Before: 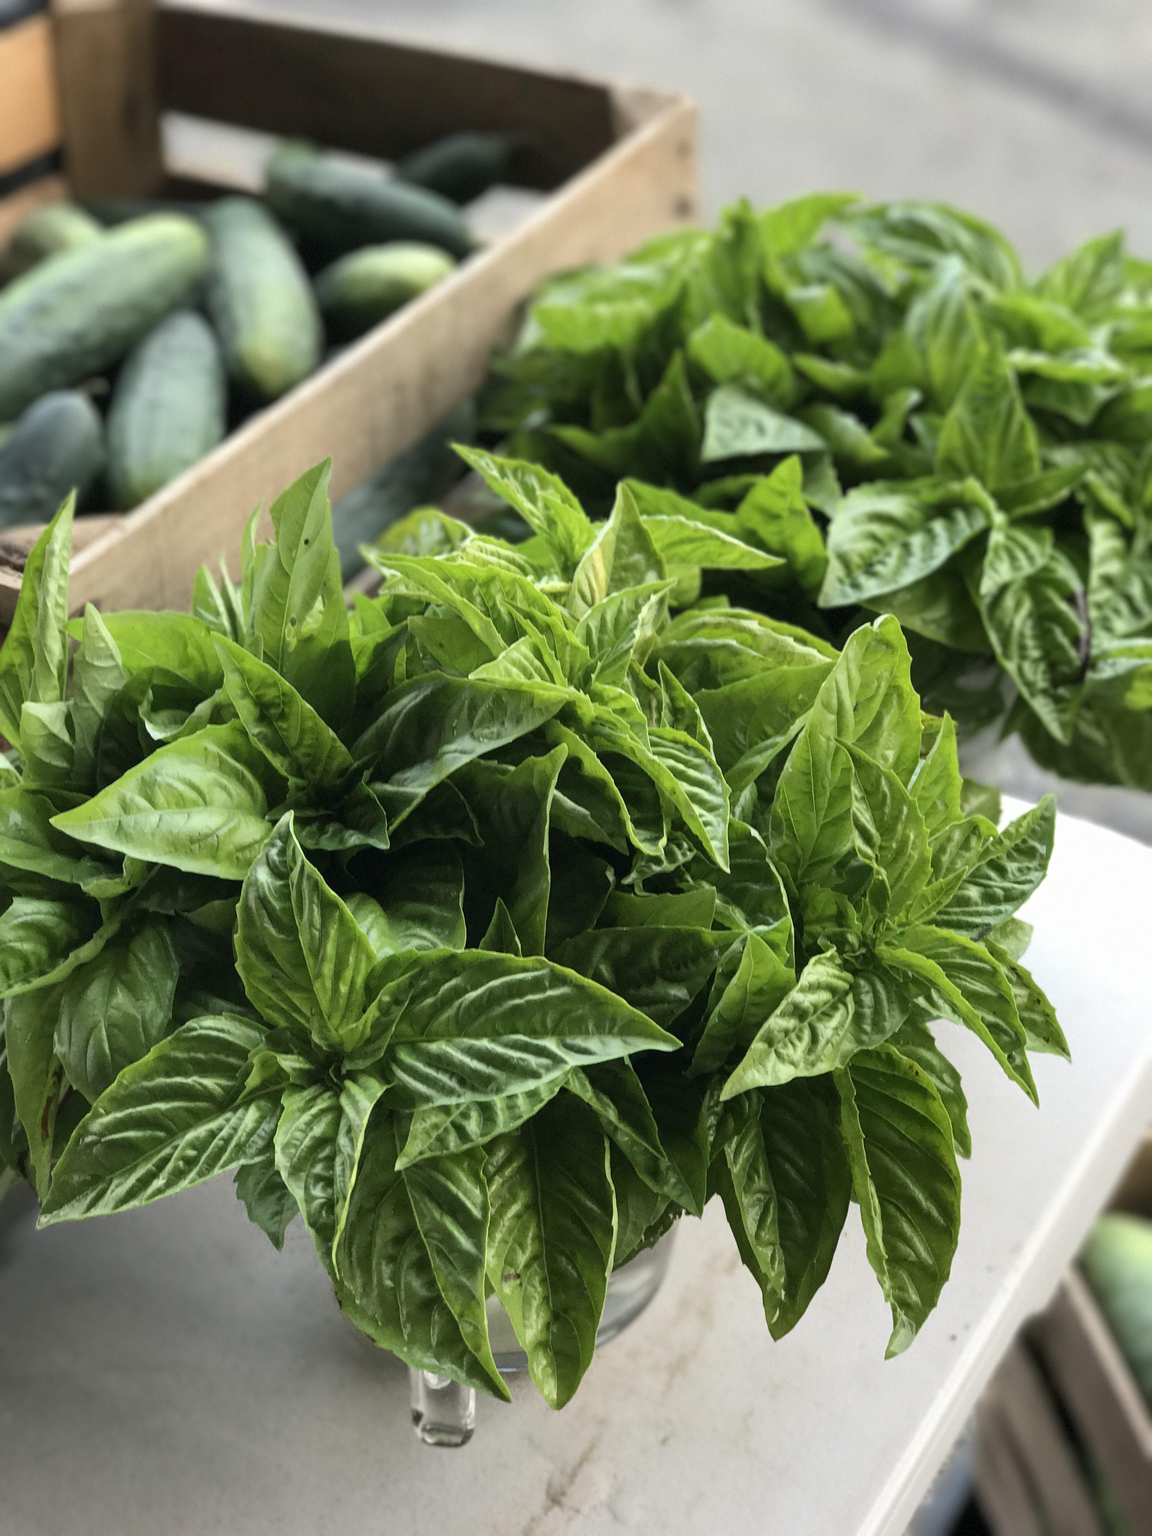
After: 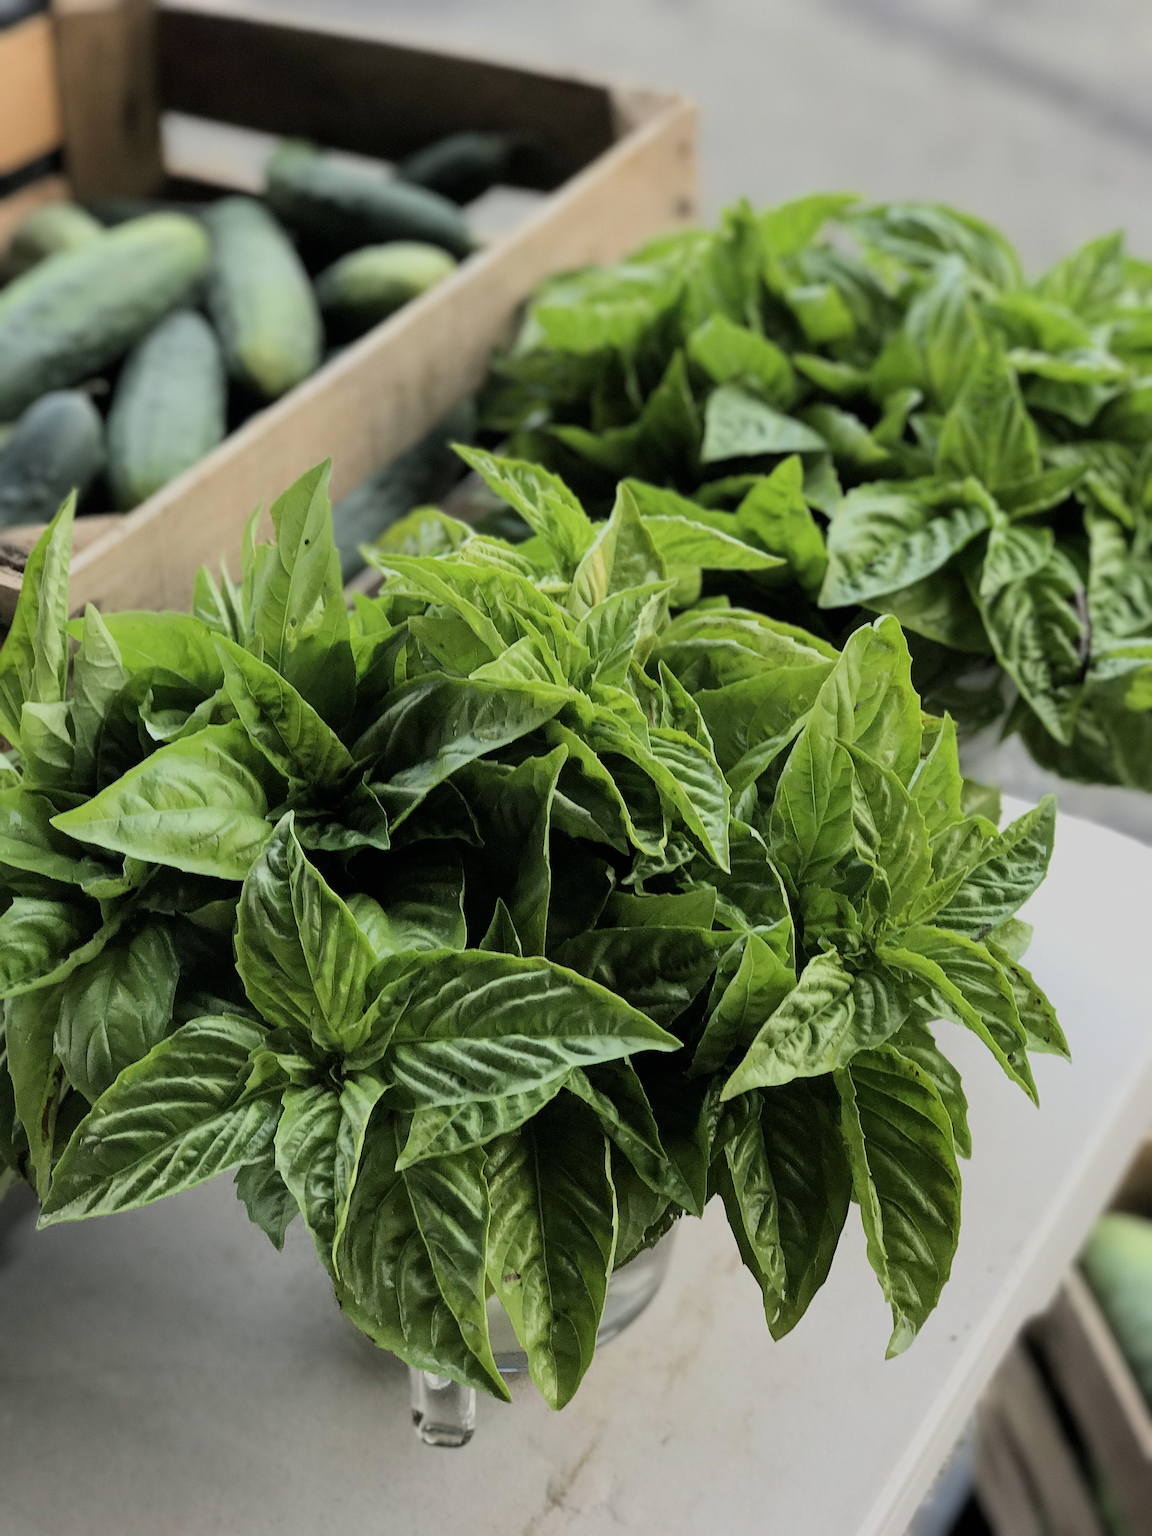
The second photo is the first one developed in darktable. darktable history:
filmic rgb: black relative exposure -7.48 EV, white relative exposure 4.83 EV, hardness 3.4, color science v6 (2022)
sharpen: on, module defaults
